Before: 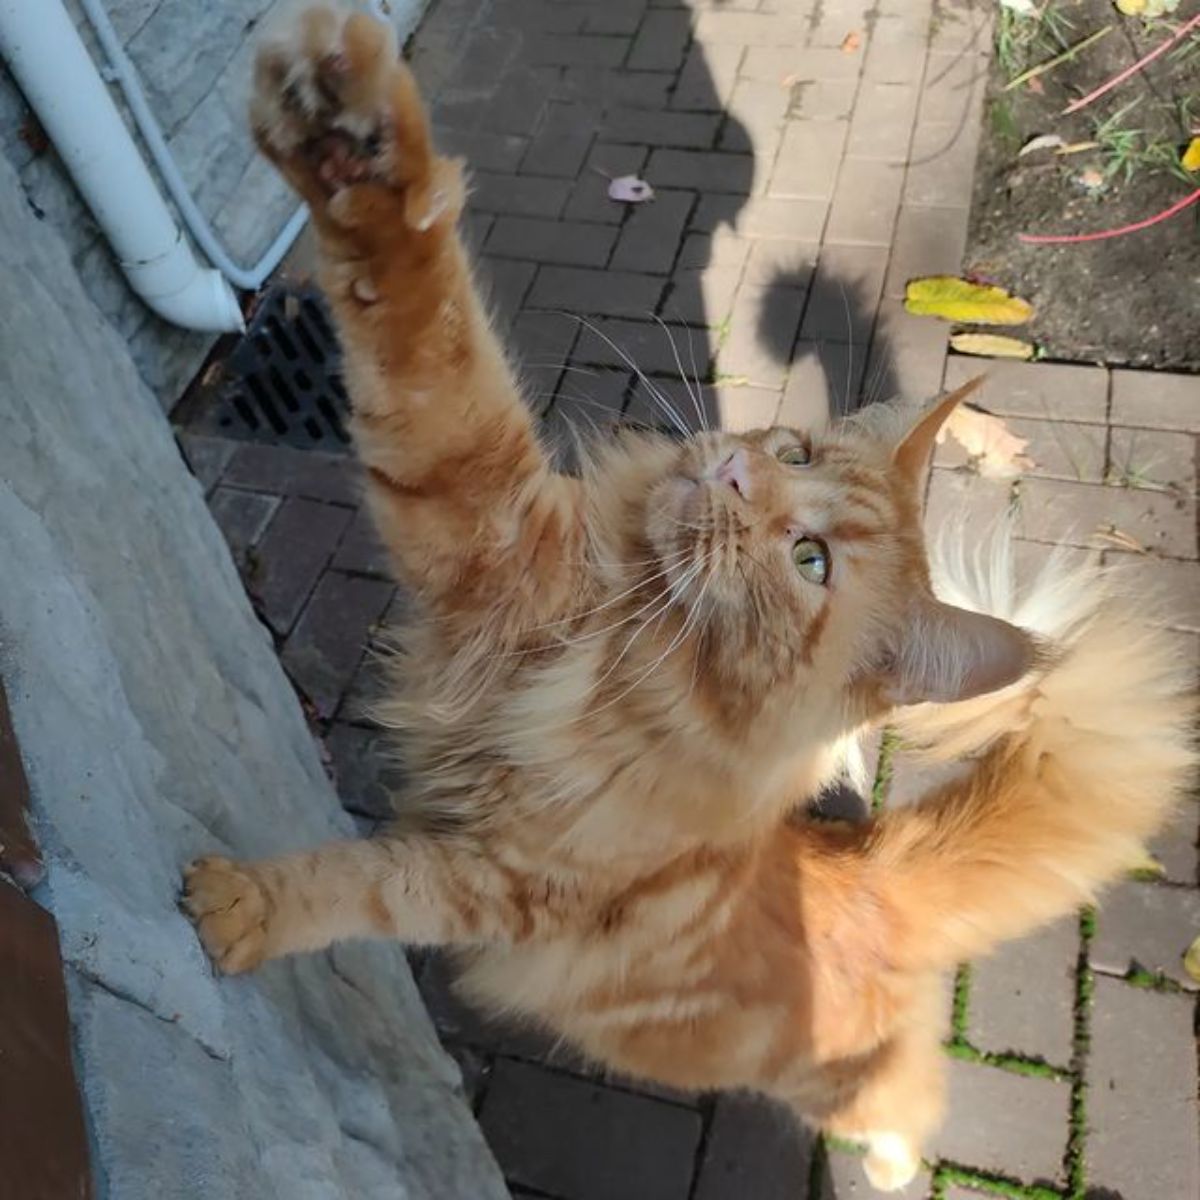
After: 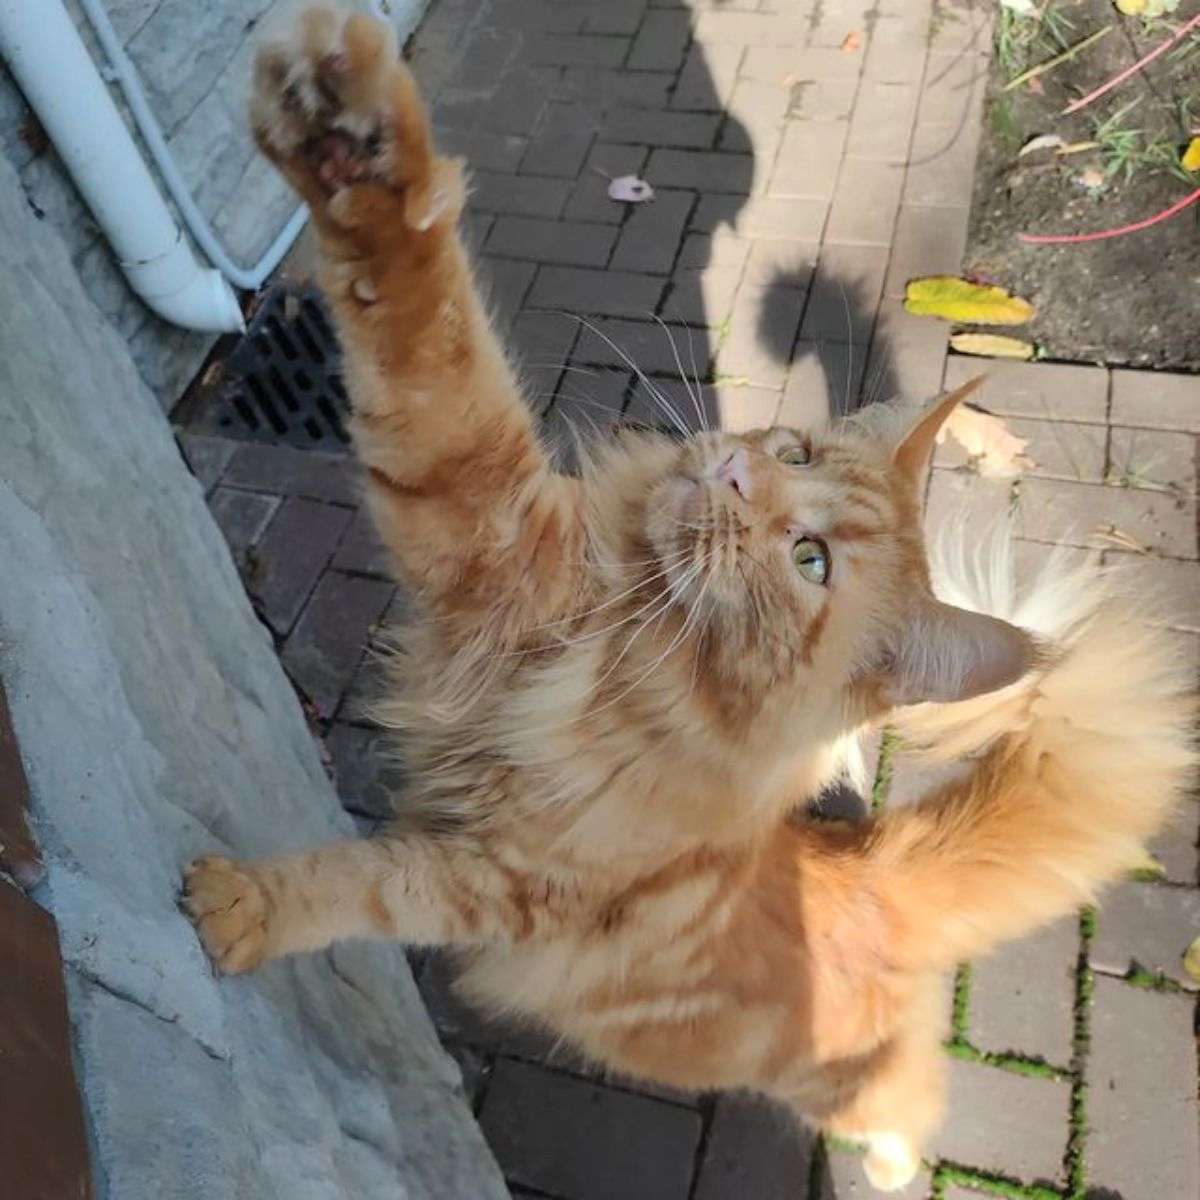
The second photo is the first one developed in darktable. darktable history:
contrast brightness saturation: contrast 0.047, brightness 0.061, saturation 0.006
